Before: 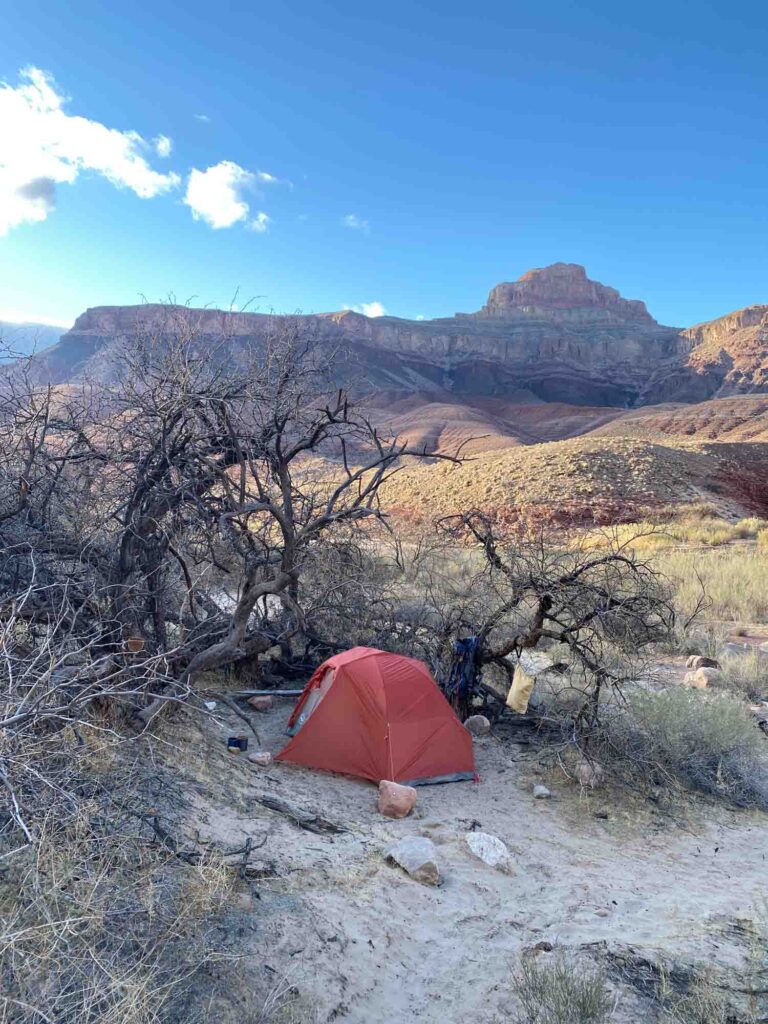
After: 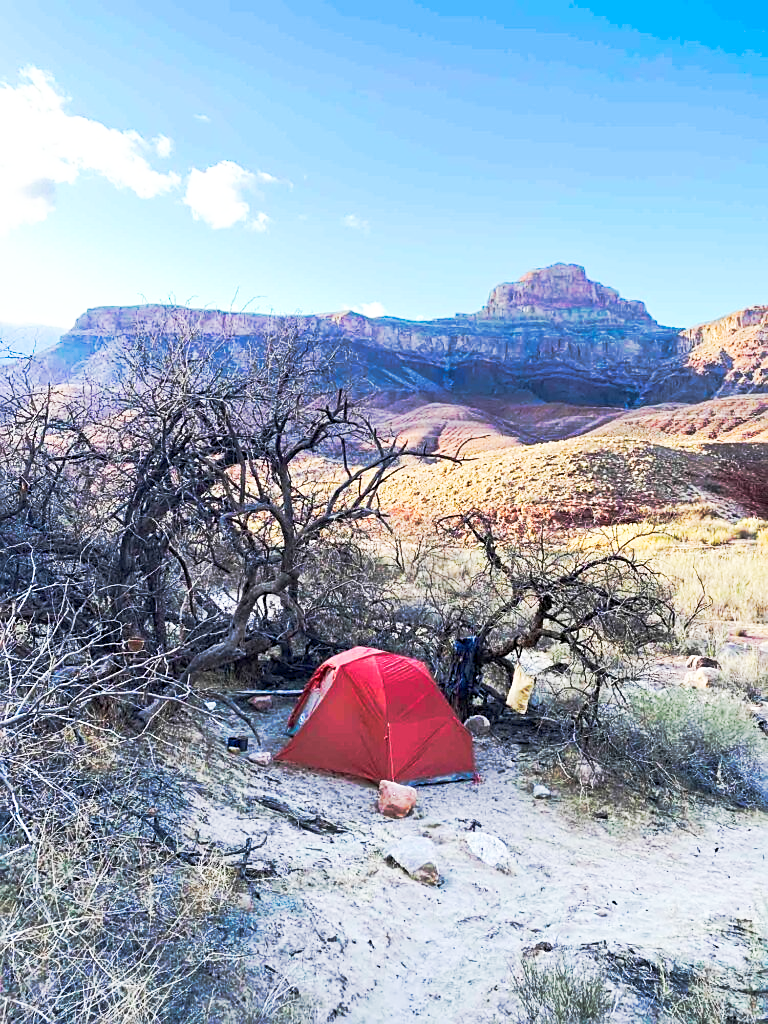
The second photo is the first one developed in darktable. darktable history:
levels: levels [0, 0.478, 1]
sharpen: on, module defaults
tone curve: curves: ch0 [(0, 0) (0.003, 0.003) (0.011, 0.008) (0.025, 0.018) (0.044, 0.04) (0.069, 0.062) (0.1, 0.09) (0.136, 0.121) (0.177, 0.158) (0.224, 0.197) (0.277, 0.255) (0.335, 0.314) (0.399, 0.391) (0.468, 0.496) (0.543, 0.683) (0.623, 0.801) (0.709, 0.883) (0.801, 0.94) (0.898, 0.984) (1, 1)], preserve colors none
